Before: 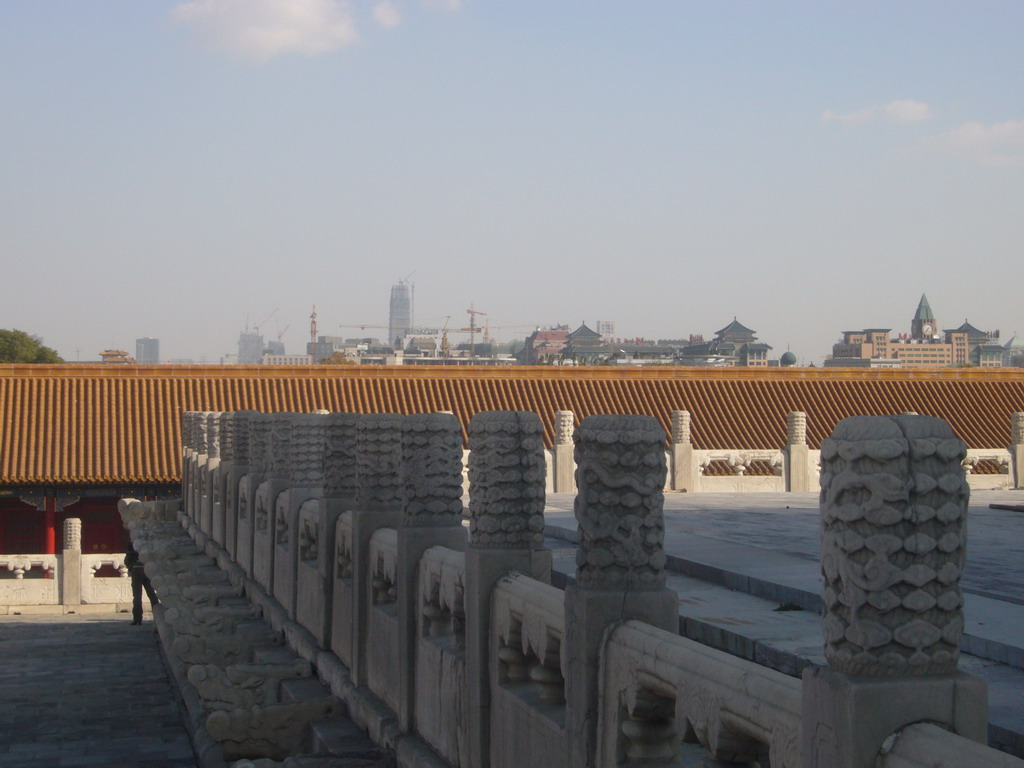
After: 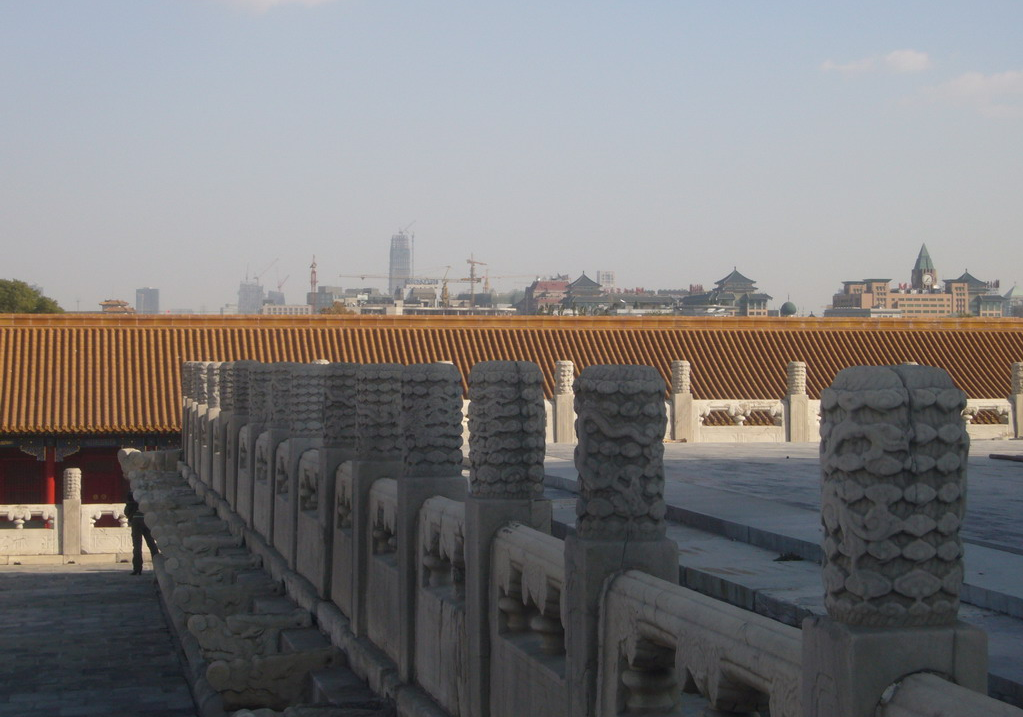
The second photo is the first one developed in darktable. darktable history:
crop and rotate: top 6.572%
exposure: compensate highlight preservation false
